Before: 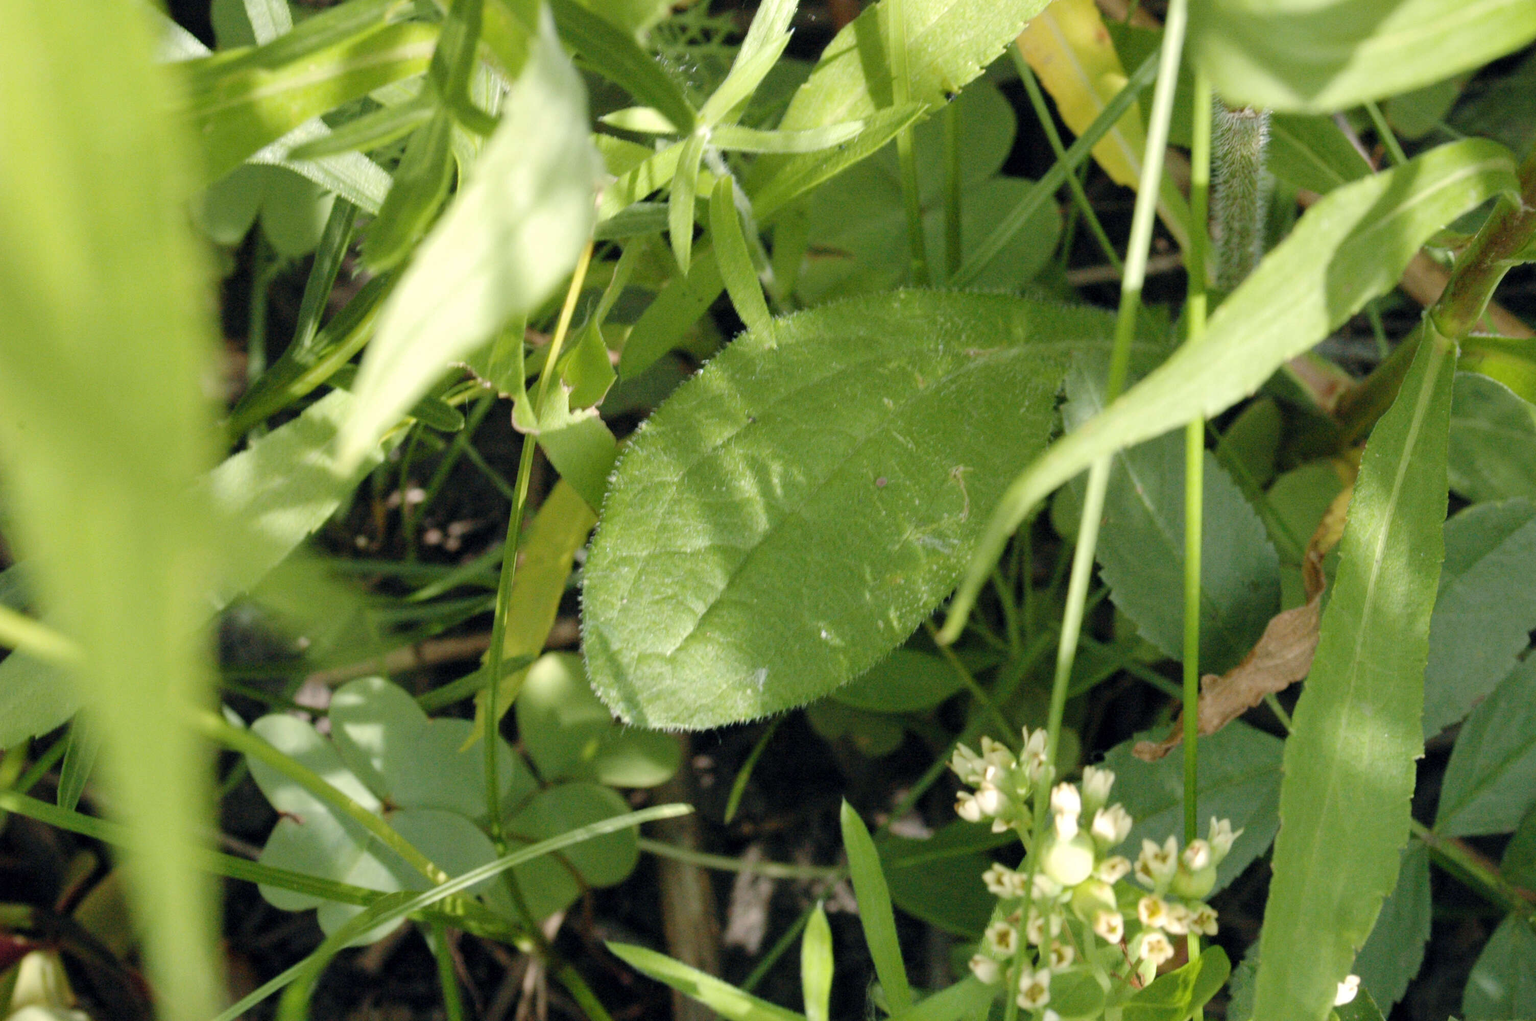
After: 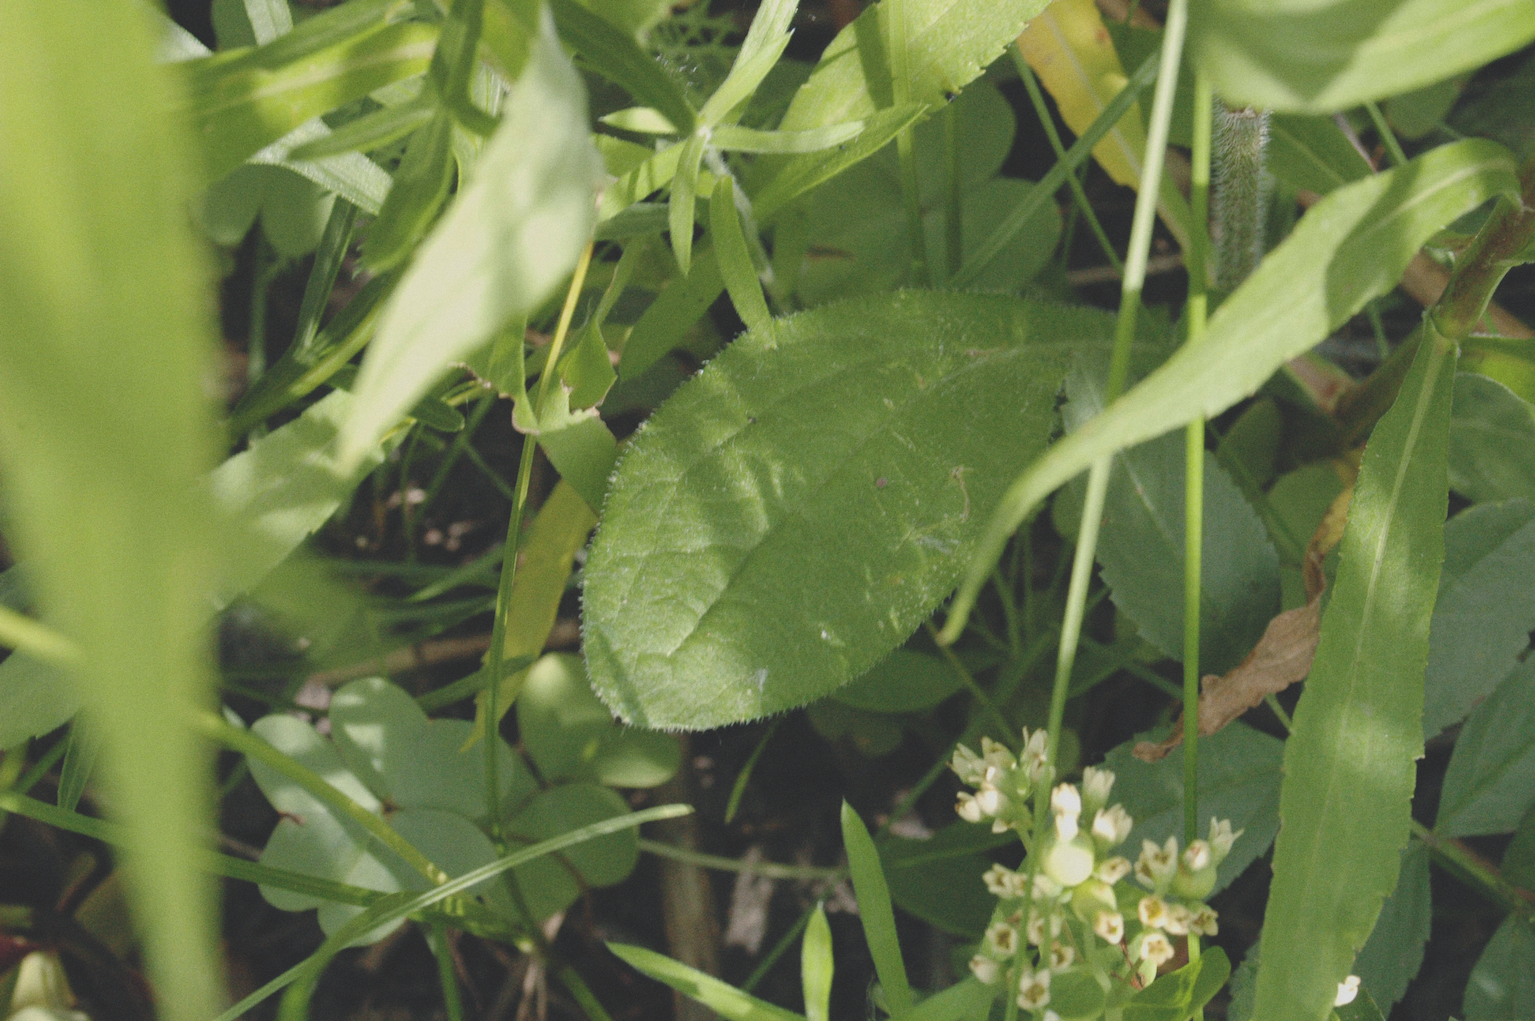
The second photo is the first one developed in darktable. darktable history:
grain: coarseness 0.09 ISO
exposure: black level correction -0.036, exposure -0.497 EV, compensate highlight preservation false
